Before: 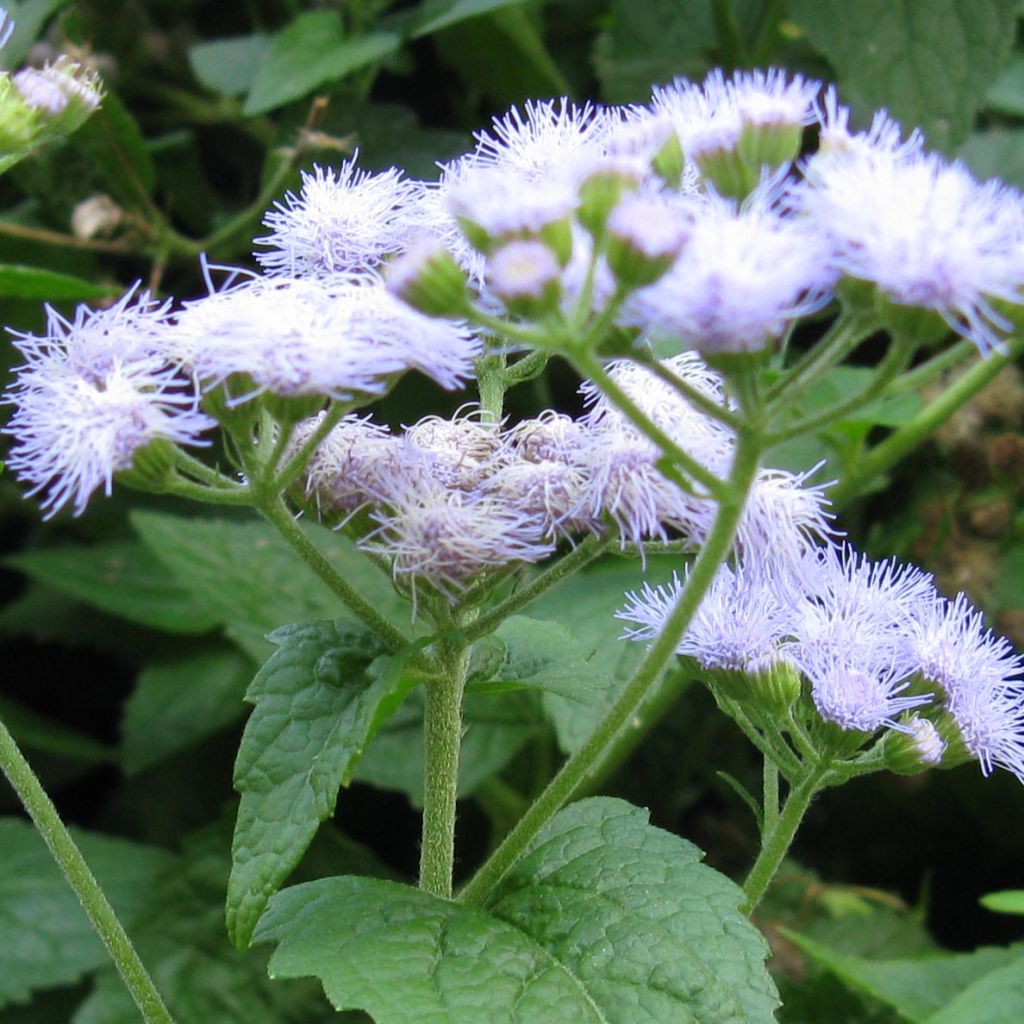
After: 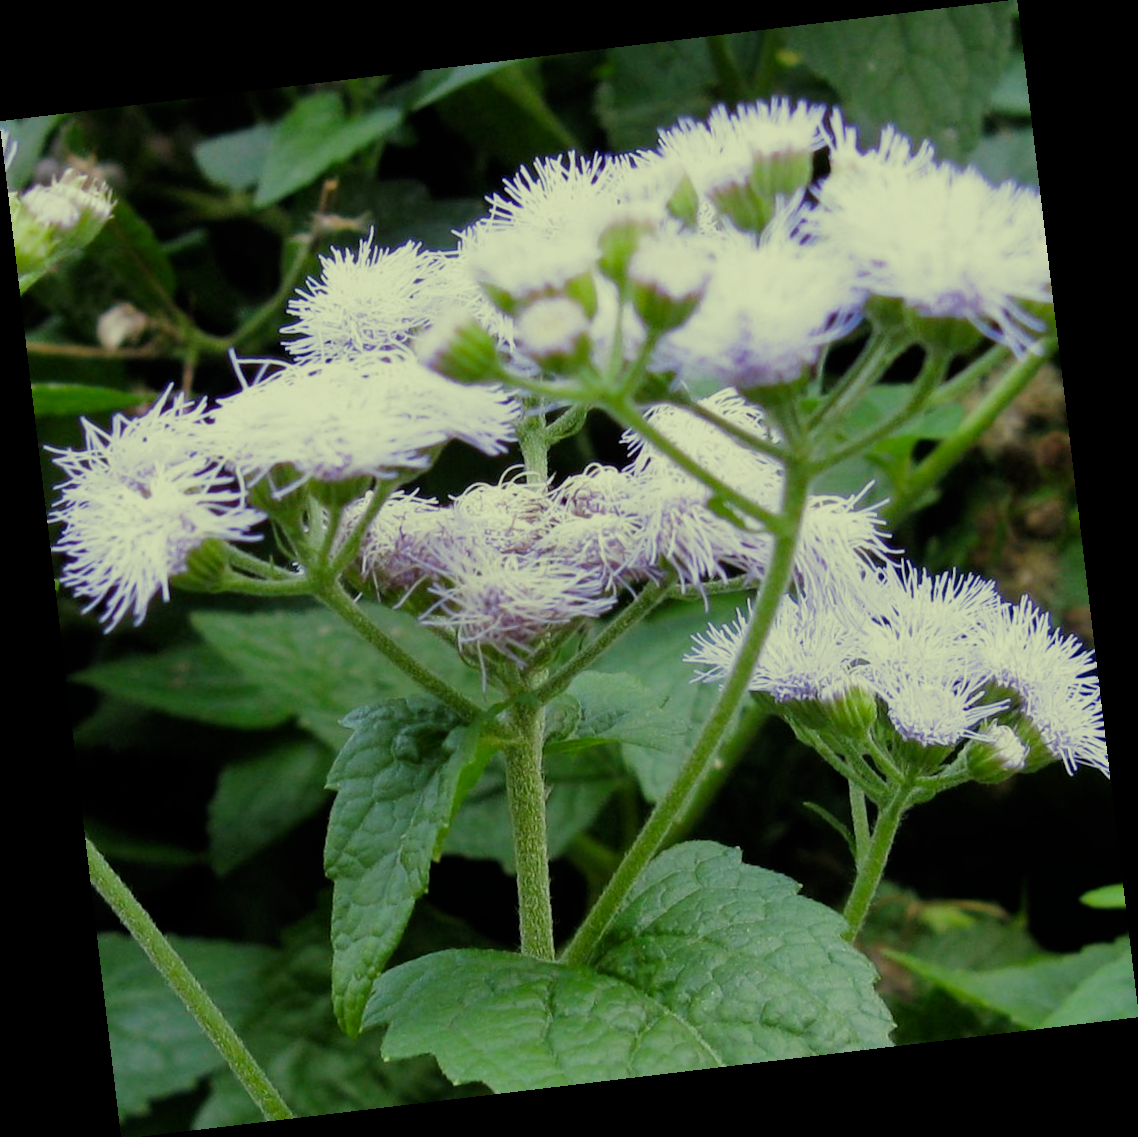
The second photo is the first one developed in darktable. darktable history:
color balance: output saturation 110%
filmic rgb: black relative exposure -7.32 EV, white relative exposure 5.09 EV, hardness 3.2
tone equalizer: on, module defaults
split-toning: shadows › hue 290.82°, shadows › saturation 0.34, highlights › saturation 0.38, balance 0, compress 50%
exposure: exposure -0.21 EV, compensate highlight preservation false
contrast brightness saturation: contrast 0.07
rotate and perspective: rotation -6.83°, automatic cropping off
crop: bottom 0.071%
